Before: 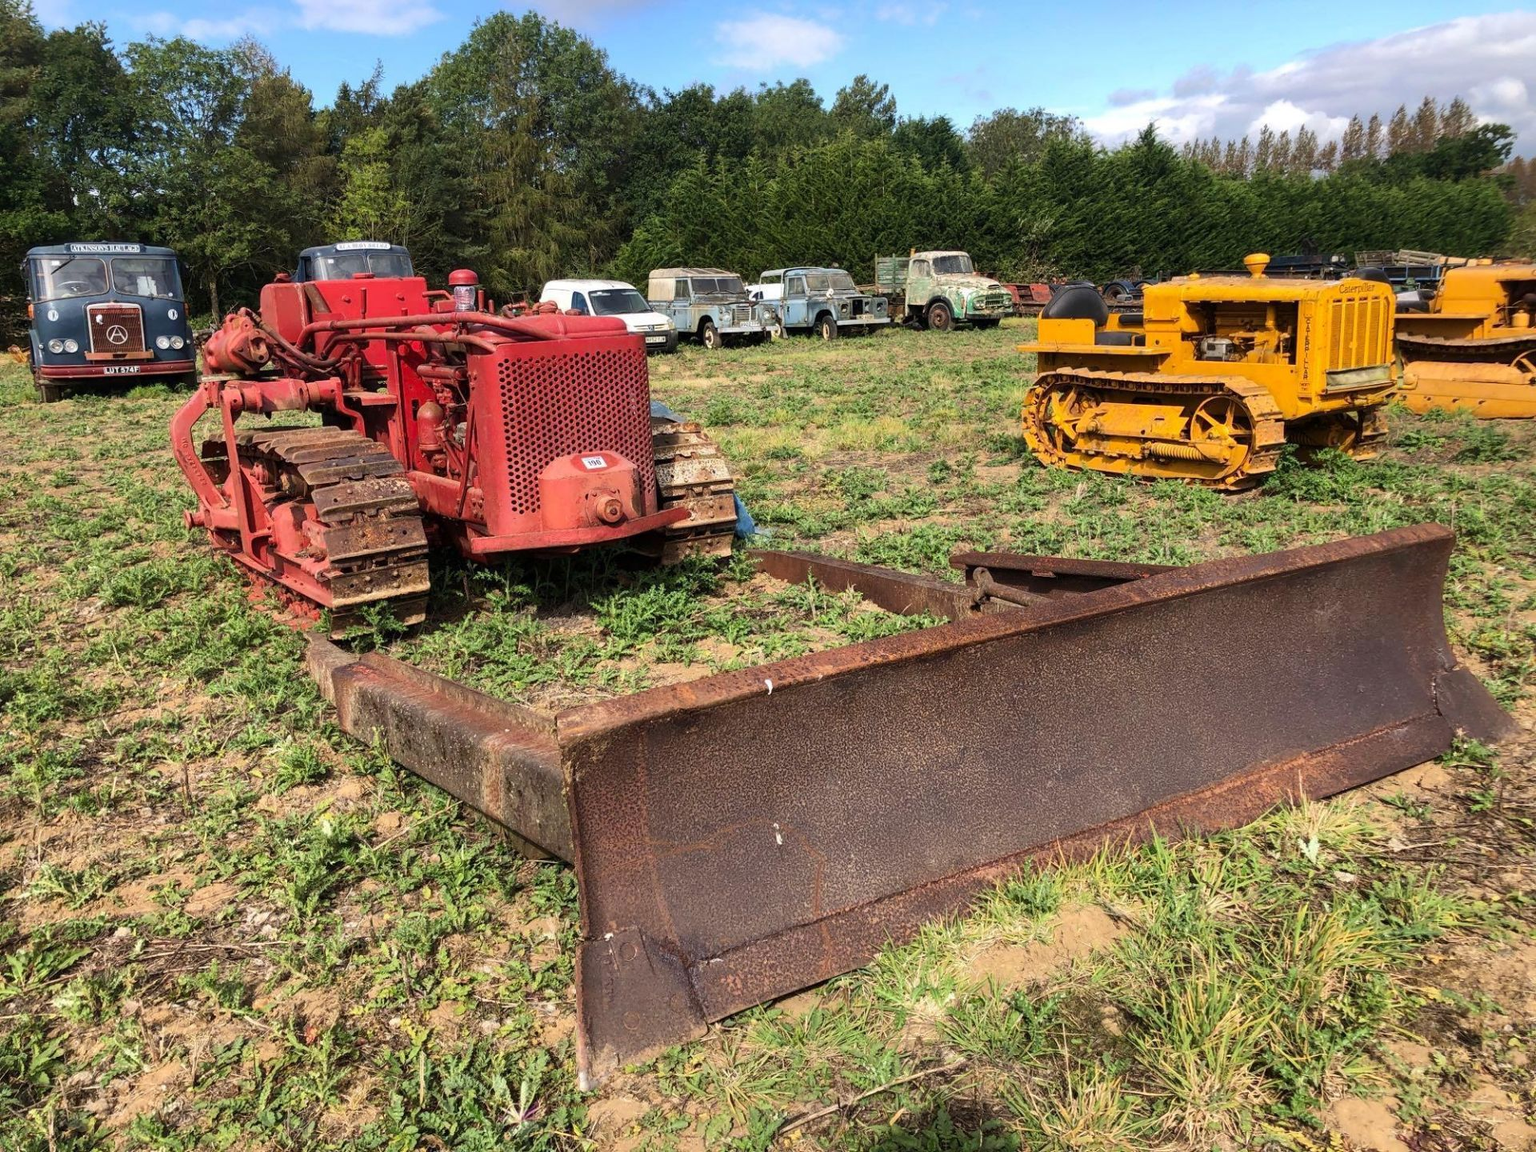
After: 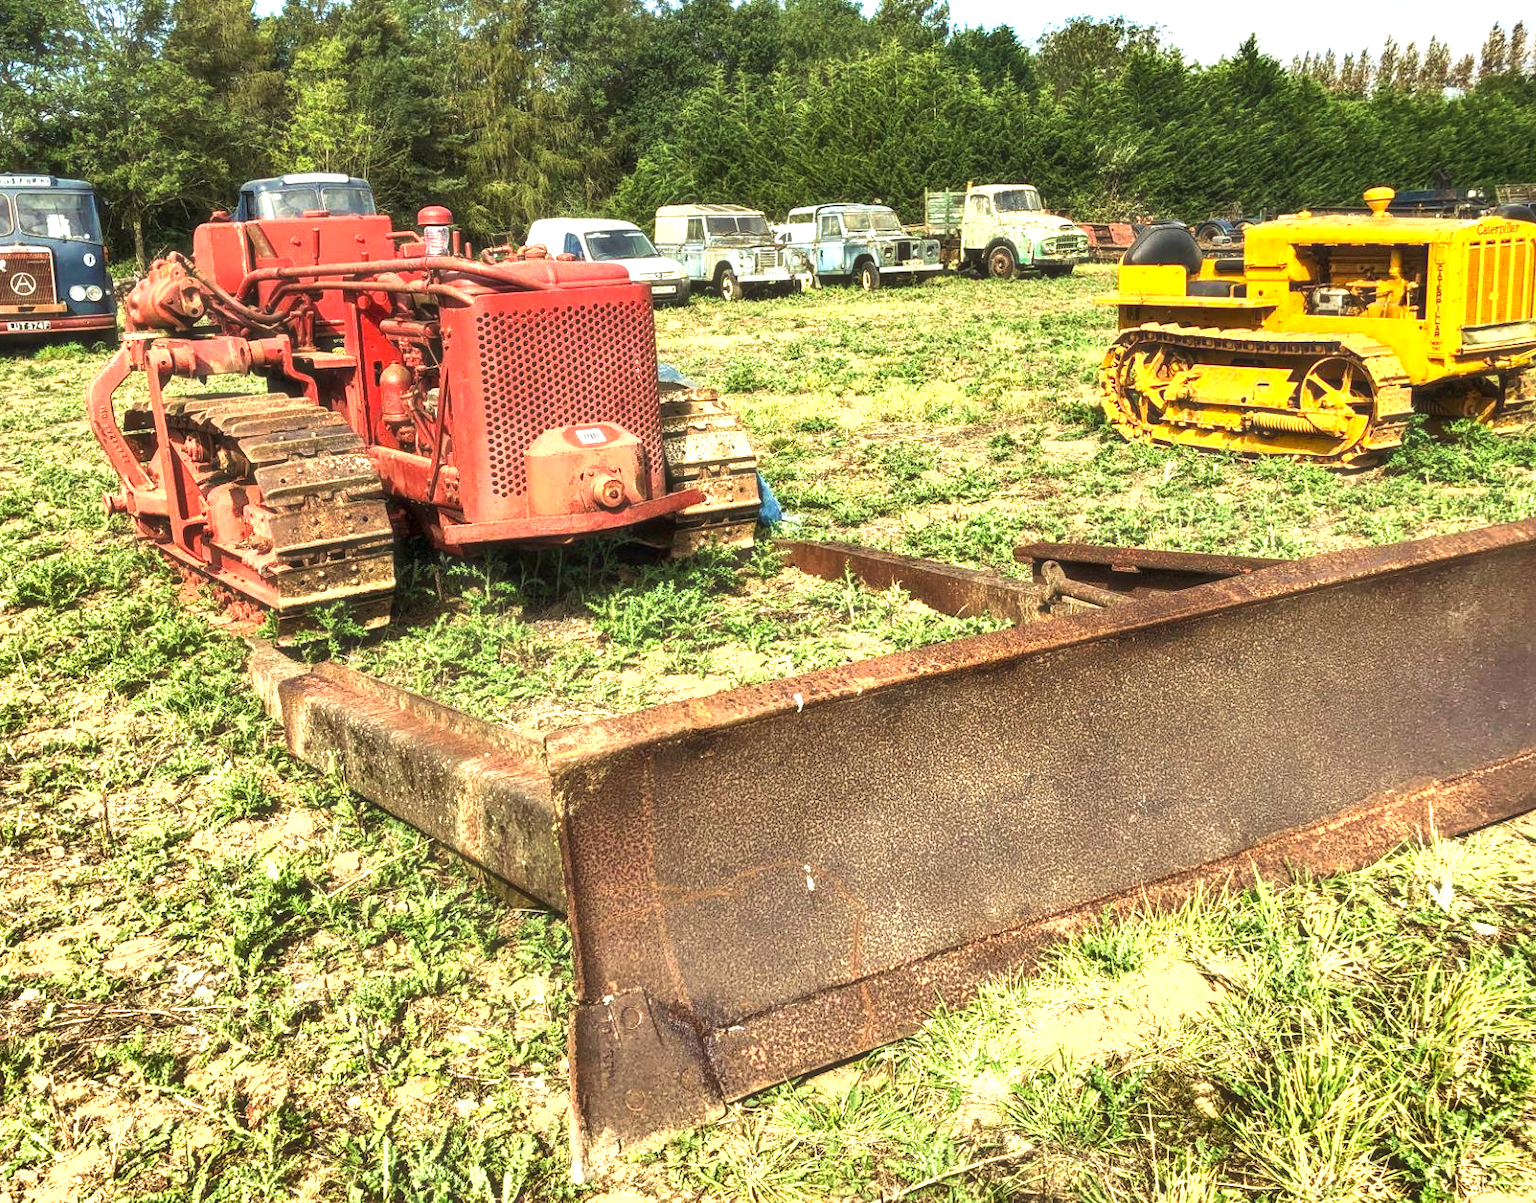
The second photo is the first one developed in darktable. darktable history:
crop: left 6.367%, top 8.378%, right 9.536%, bottom 3.775%
color correction: highlights a* -5.78, highlights b* 10.74
exposure: black level correction 0, exposure 1.169 EV, compensate highlight preservation false
local contrast: detail 130%
velvia: on, module defaults
shadows and highlights: radius 132.52, soften with gaussian
haze removal: strength -0.11, compatibility mode true, adaptive false
